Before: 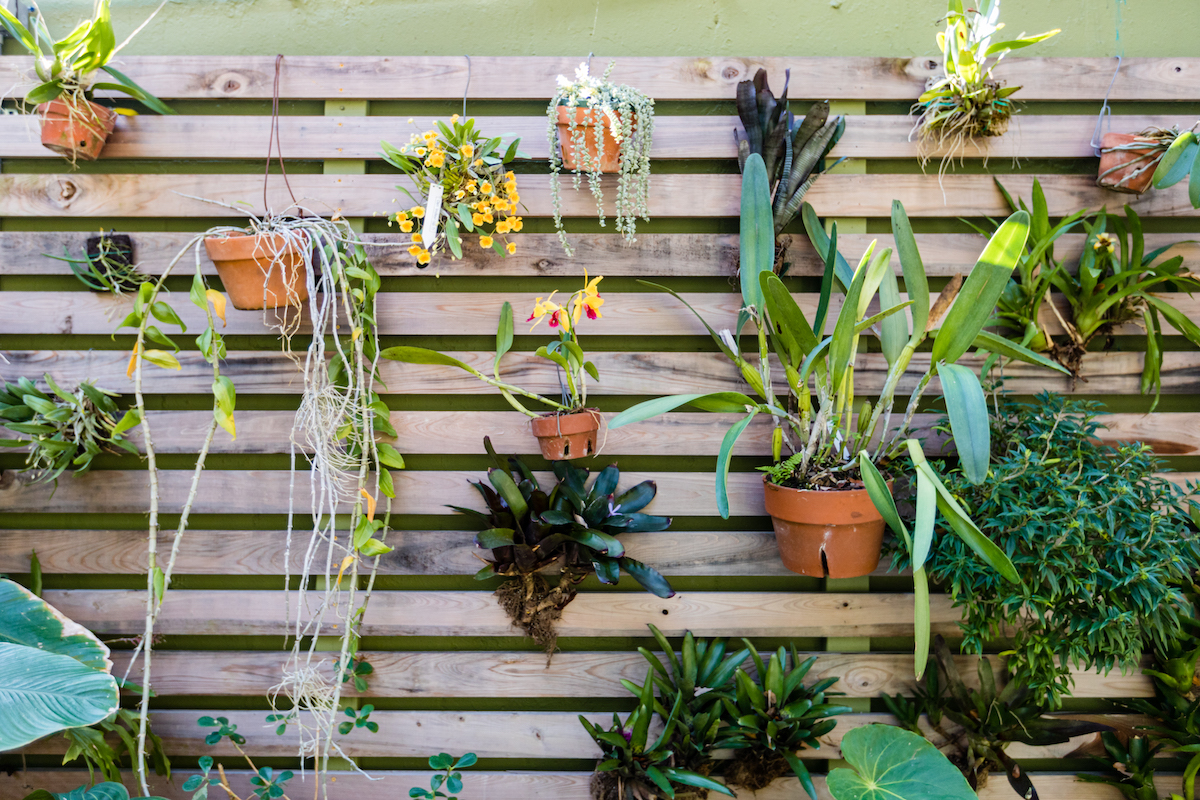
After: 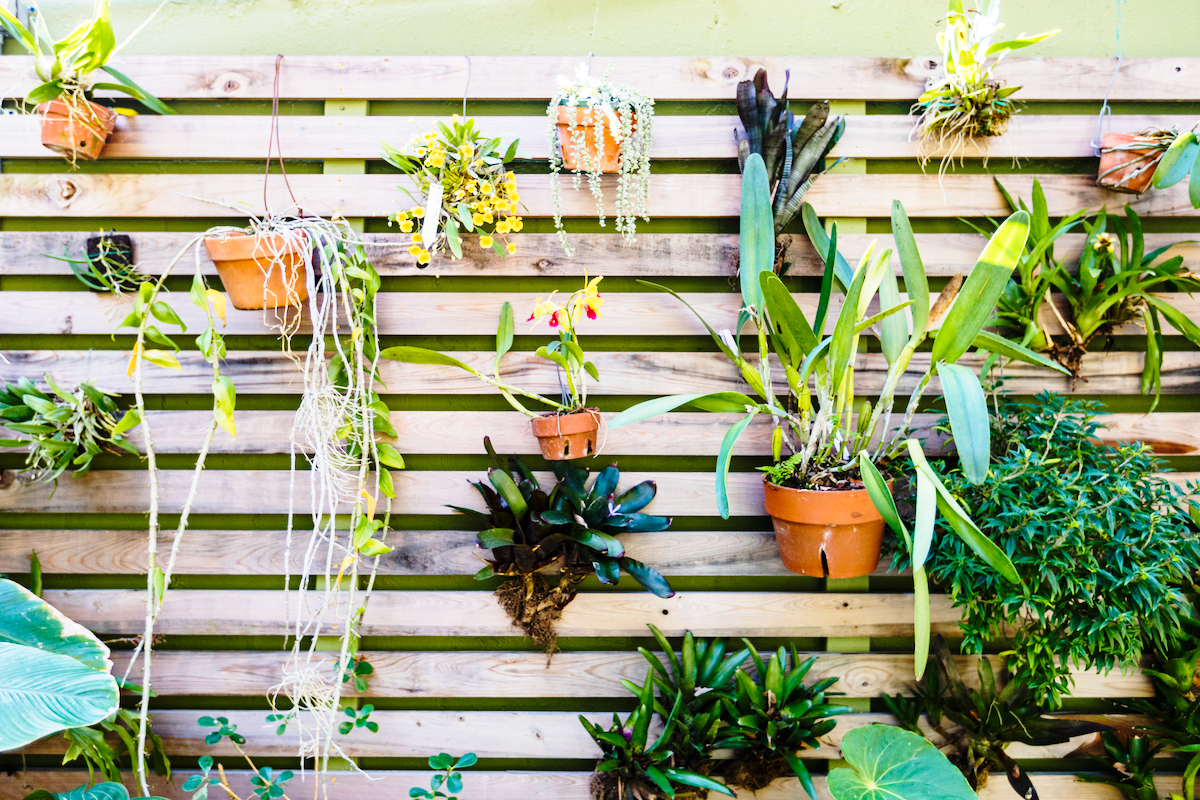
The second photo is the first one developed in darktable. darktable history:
contrast brightness saturation: saturation 0.1
base curve: curves: ch0 [(0, 0) (0.028, 0.03) (0.121, 0.232) (0.46, 0.748) (0.859, 0.968) (1, 1)], preserve colors none
